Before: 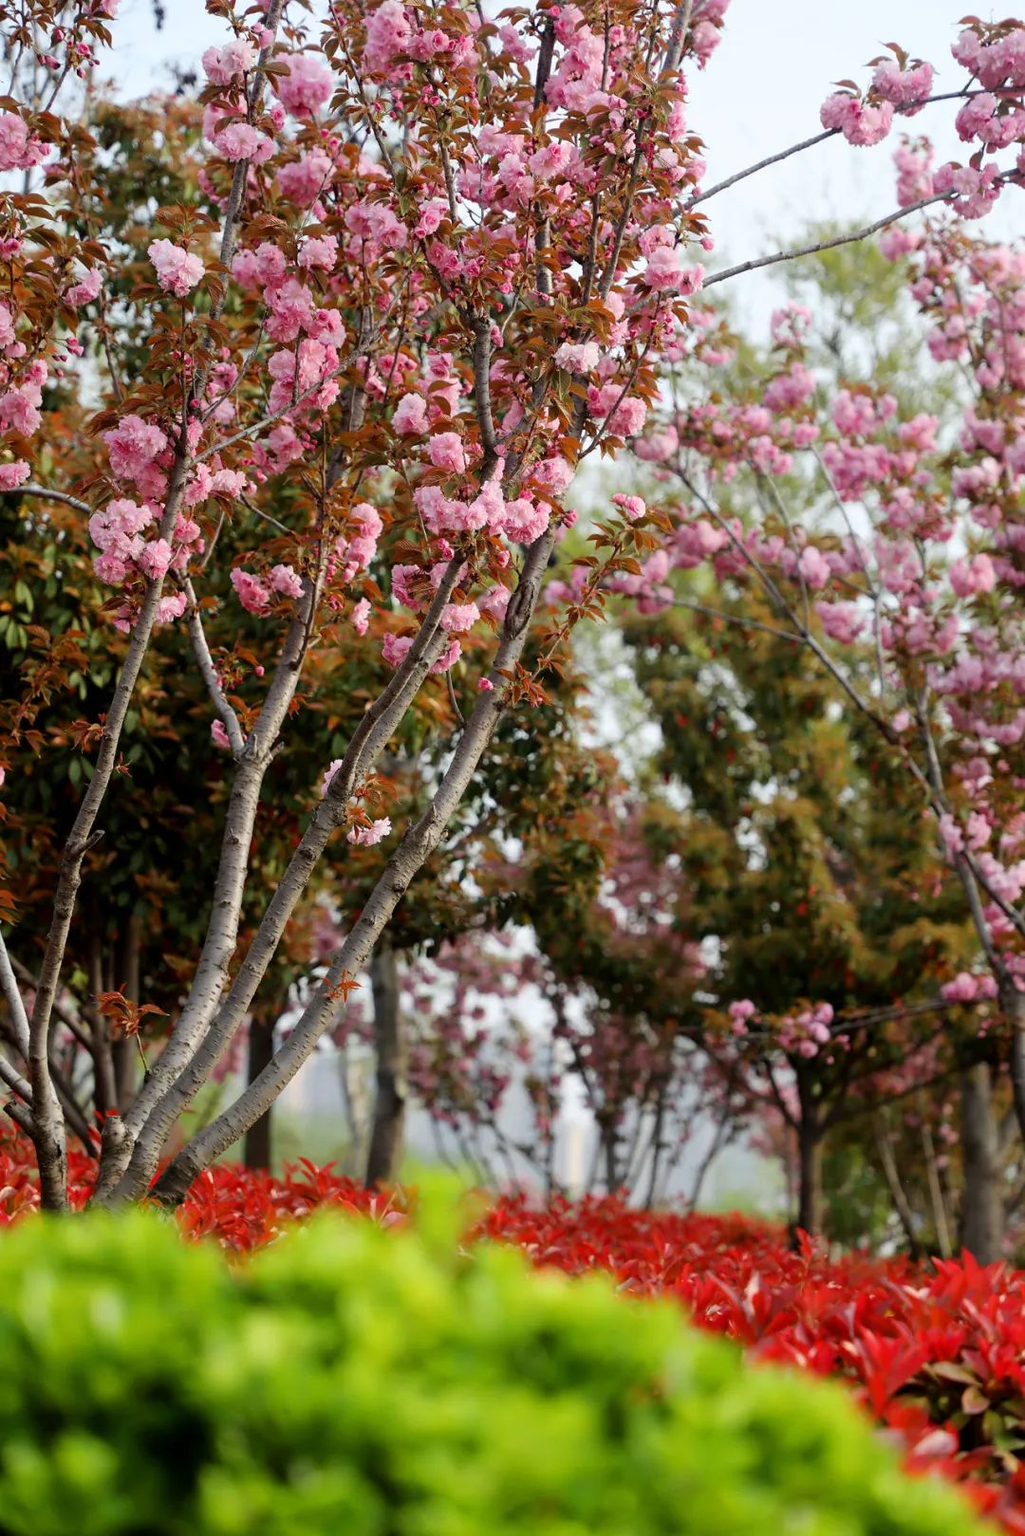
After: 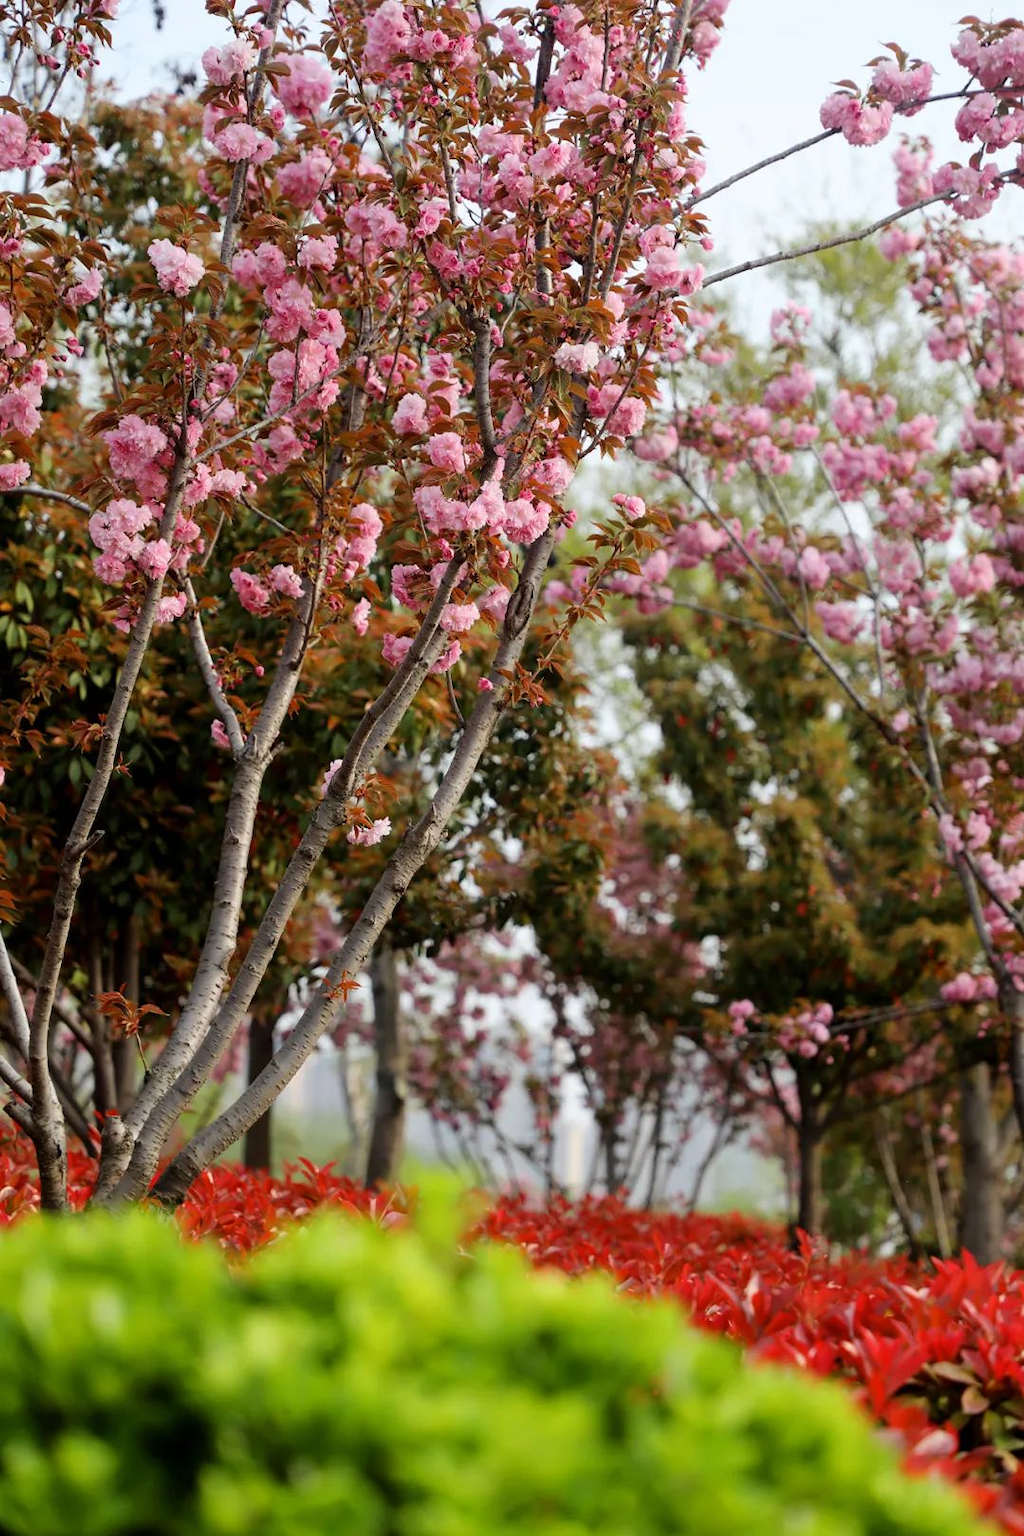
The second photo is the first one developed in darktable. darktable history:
split-toning: shadows › hue 26°, shadows › saturation 0.92, highlights › hue 40°, highlights › saturation 0.92, balance -63, compress 0% | blend: blend mode normal, opacity 3%; mask: uniform (no mask)
